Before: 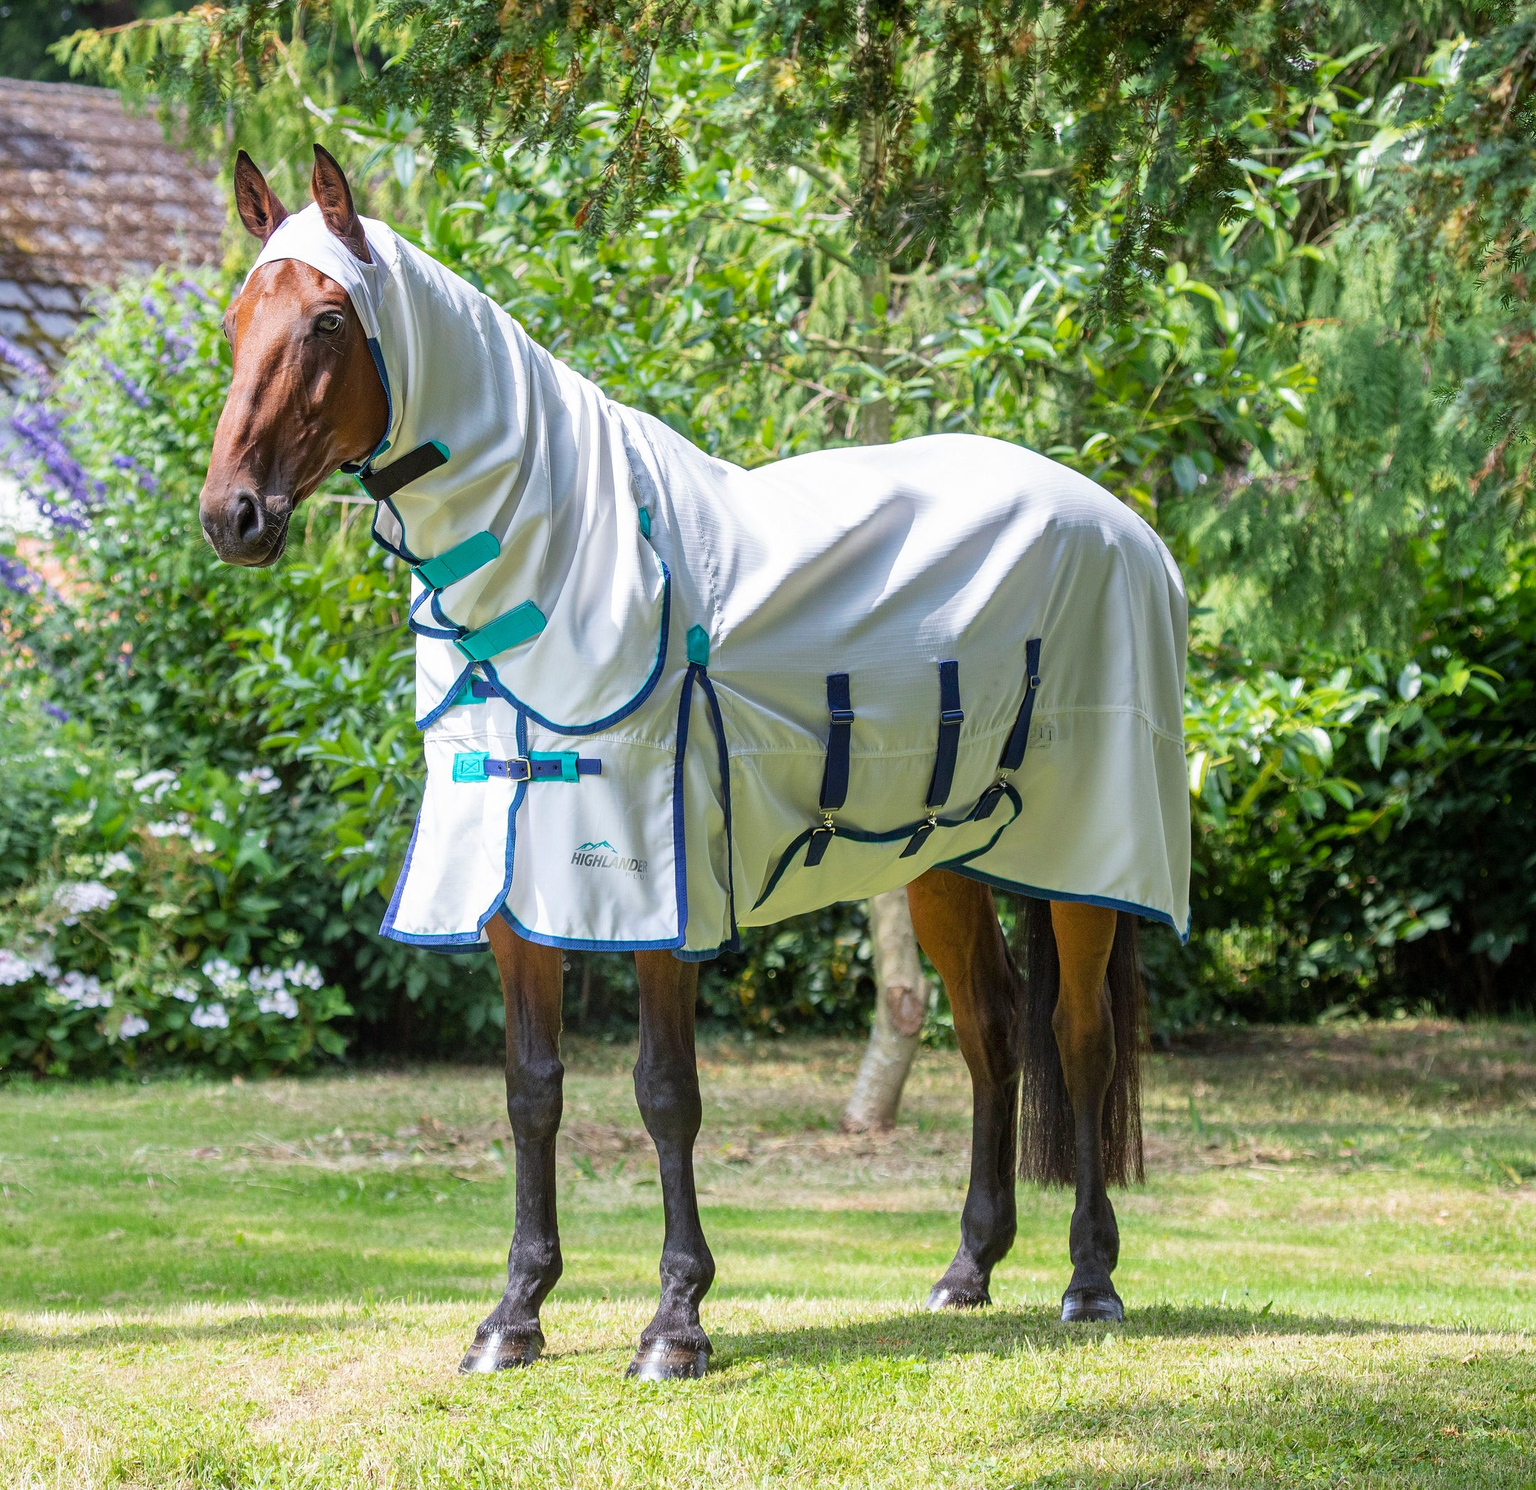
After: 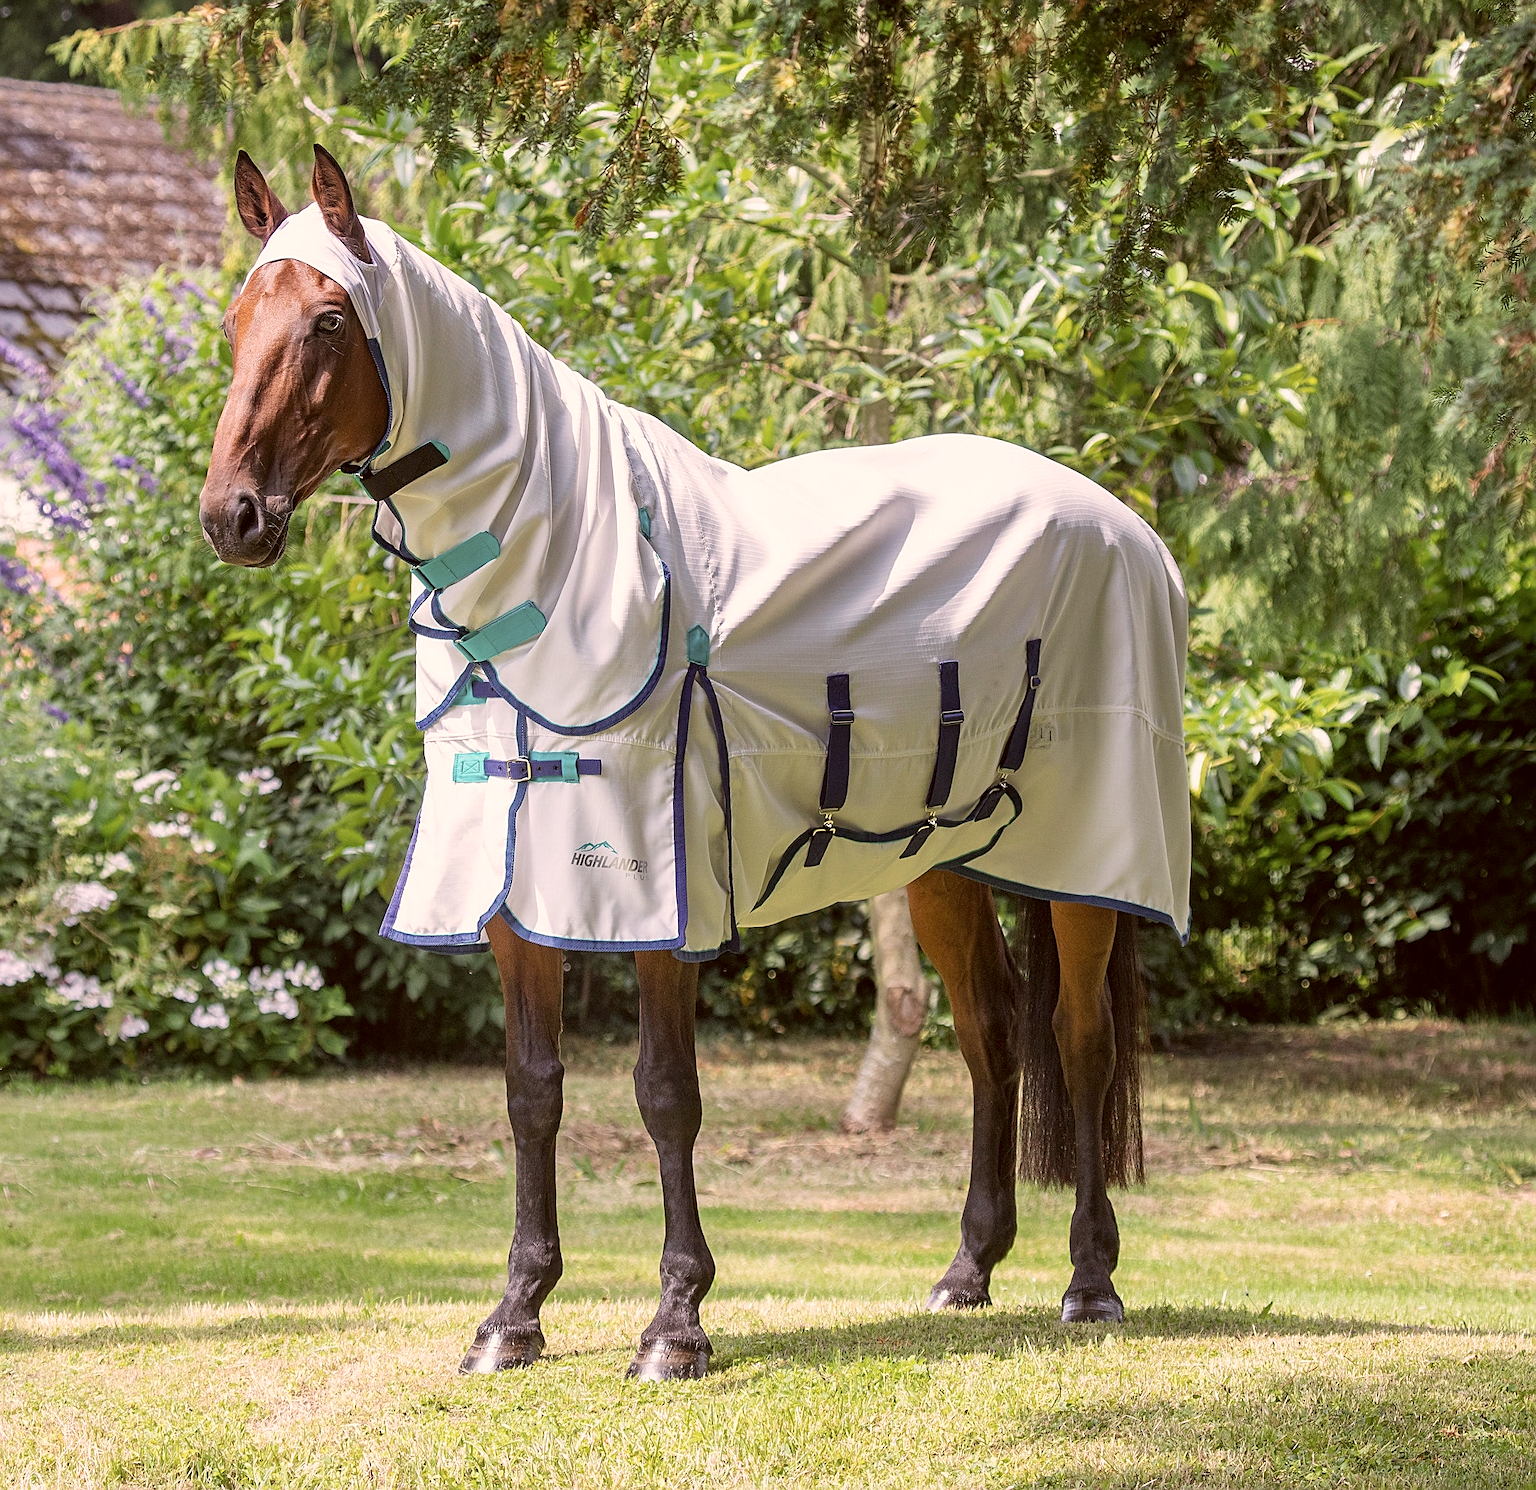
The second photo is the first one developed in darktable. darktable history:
color correction: highlights a* 10.23, highlights b* 9.71, shadows a* 8.31, shadows b* 8.46, saturation 0.773
sharpen: amount 0.493
